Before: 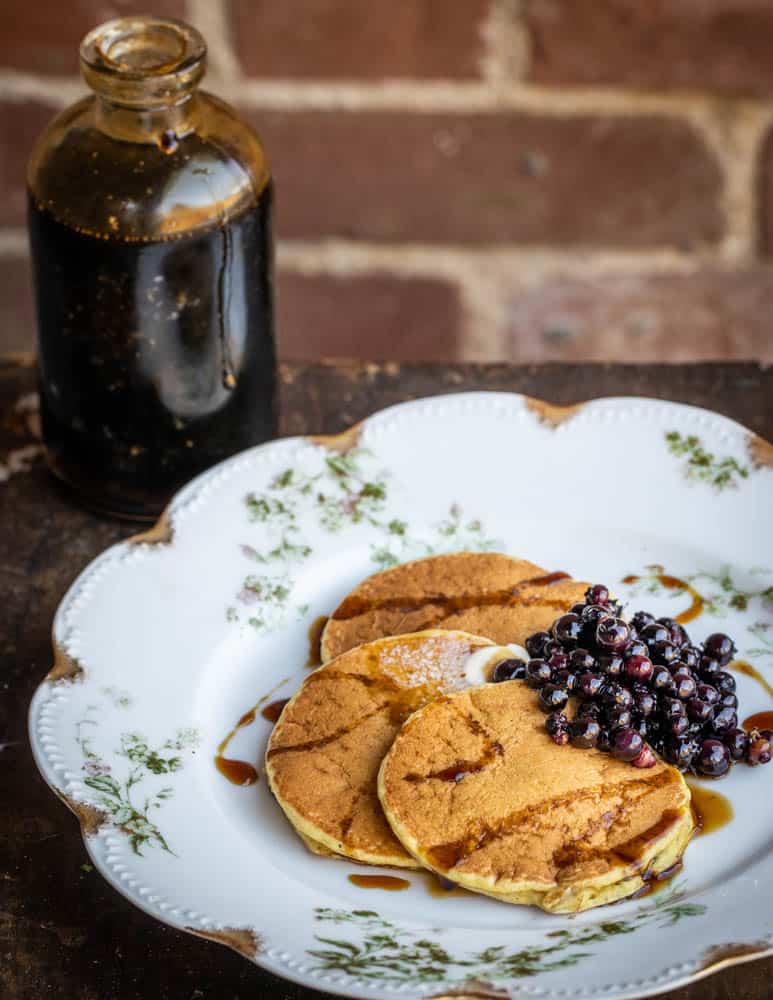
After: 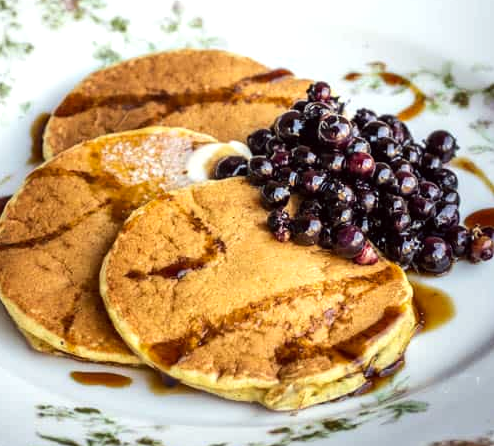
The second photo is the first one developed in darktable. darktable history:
crop and rotate: left 35.975%, top 50.385%, bottom 4.946%
color correction: highlights a* -0.979, highlights b* 4.65, shadows a* 3.57
tone equalizer: -8 EV -0.448 EV, -7 EV -0.377 EV, -6 EV -0.302 EV, -5 EV -0.229 EV, -3 EV 0.208 EV, -2 EV 0.332 EV, -1 EV 0.366 EV, +0 EV 0.394 EV, edges refinement/feathering 500, mask exposure compensation -1.57 EV, preserve details no
